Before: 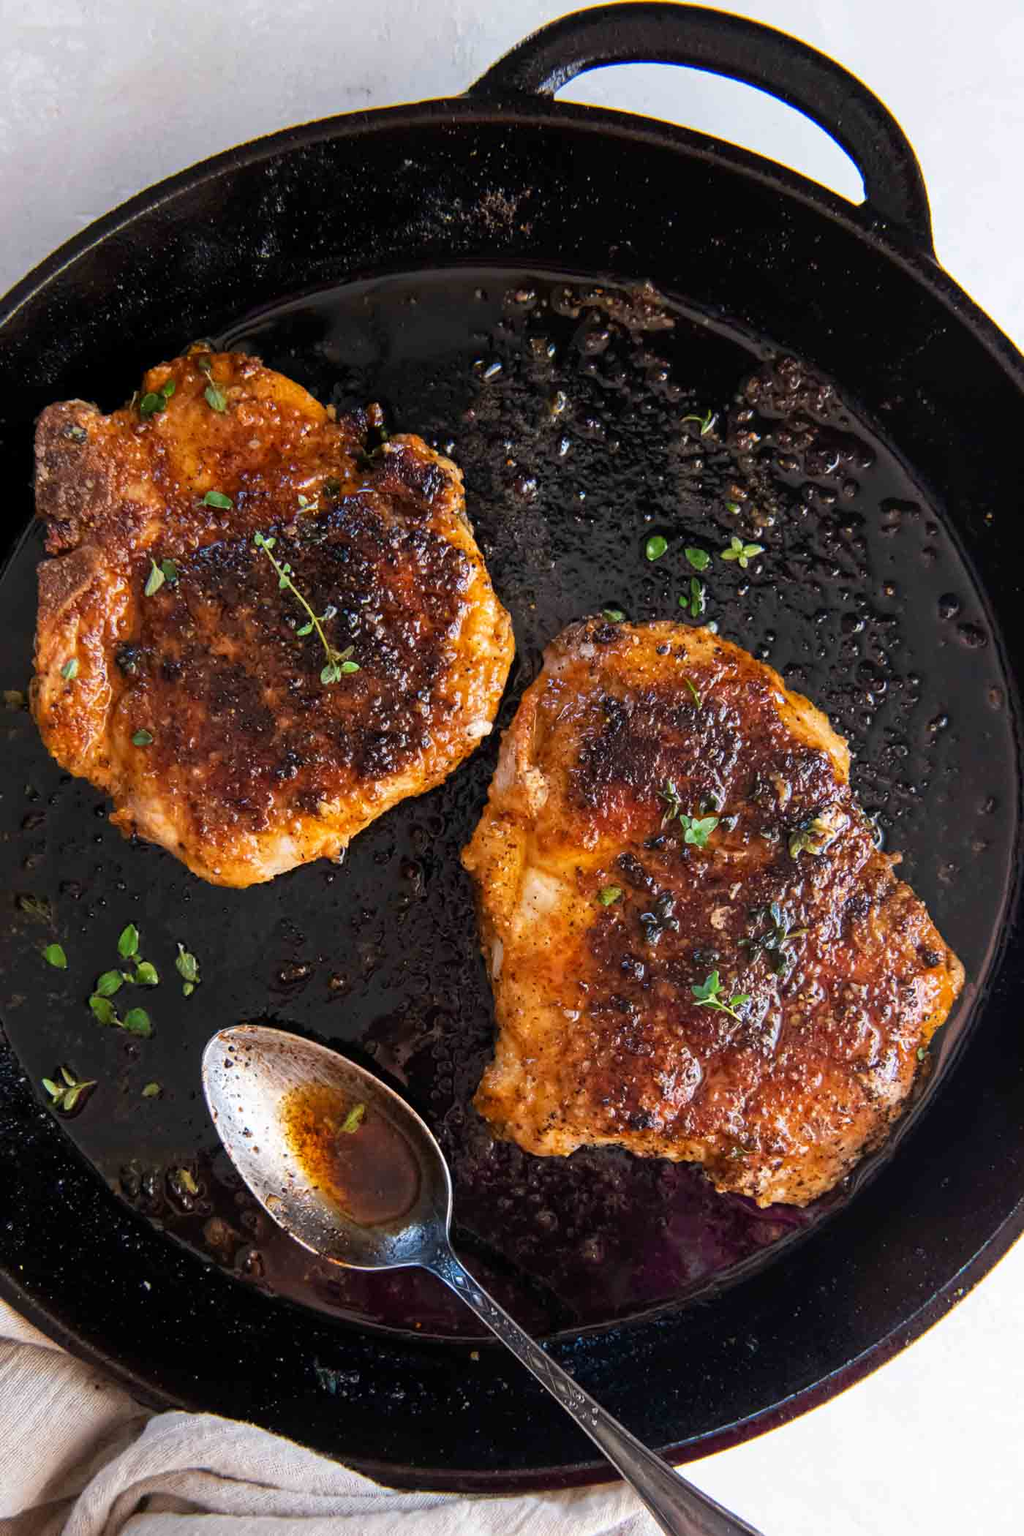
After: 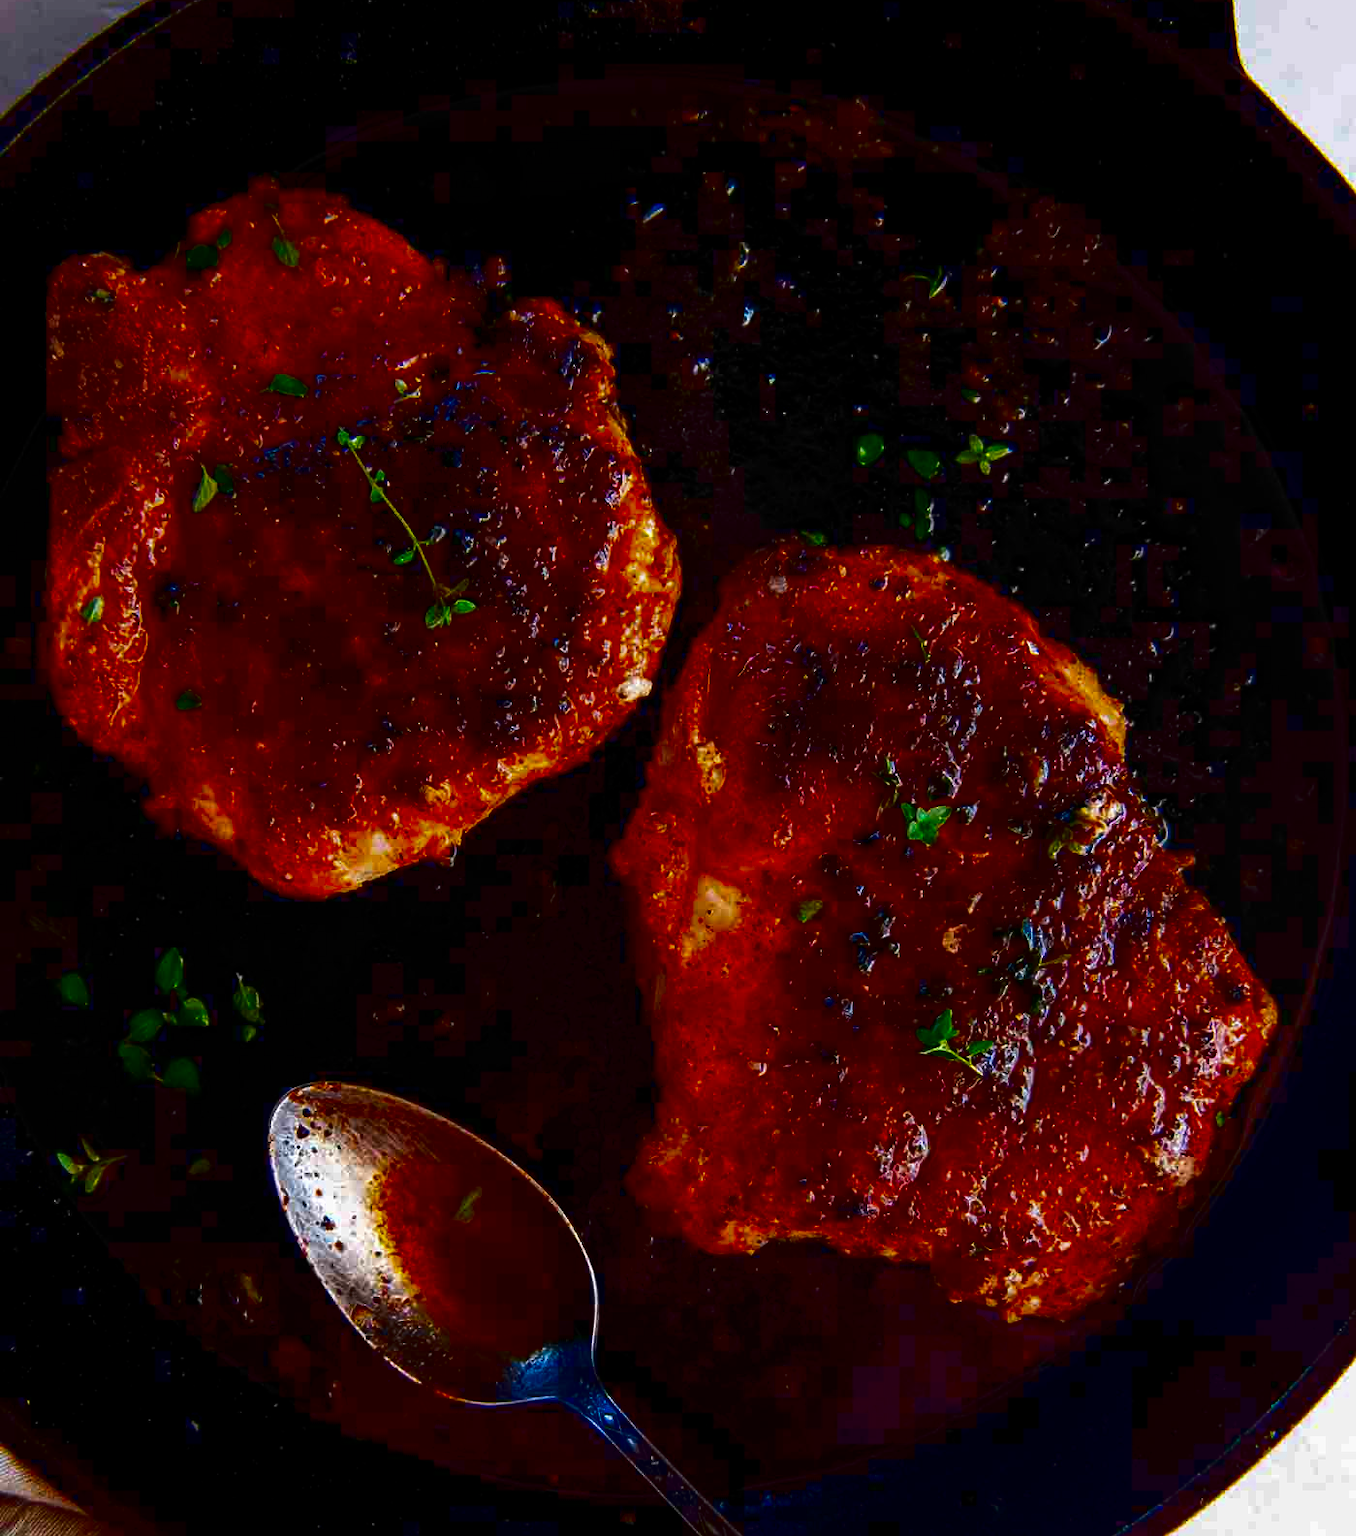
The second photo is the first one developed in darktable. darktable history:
contrast brightness saturation: brightness -0.997, saturation 0.991
crop: top 13.626%, bottom 10.884%
